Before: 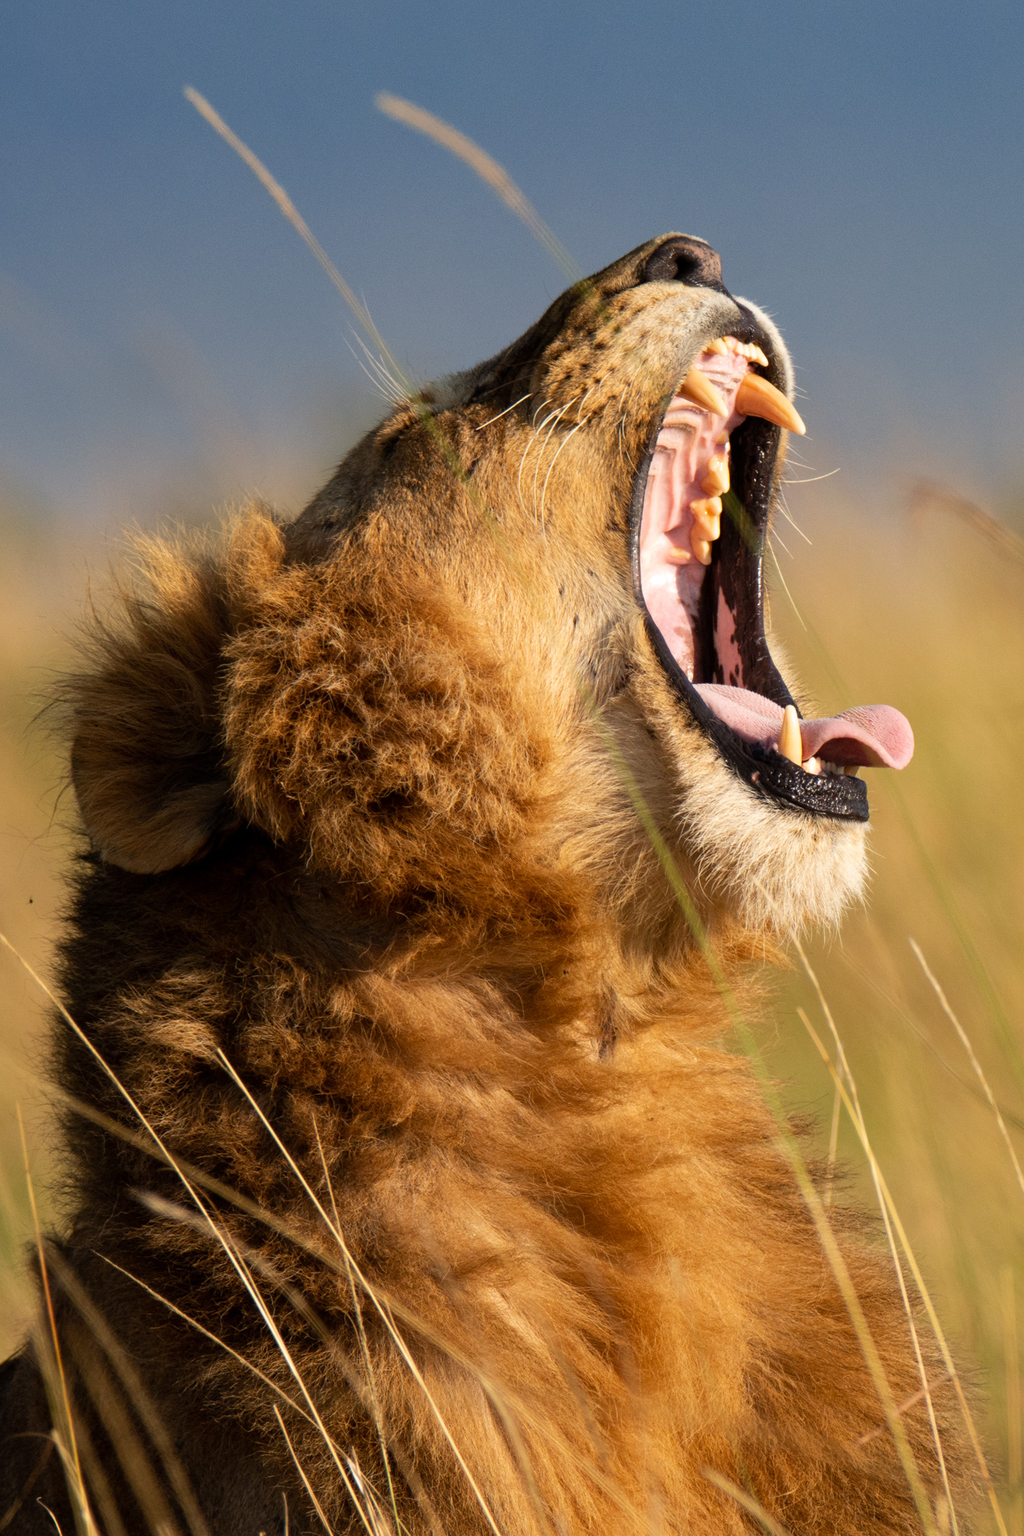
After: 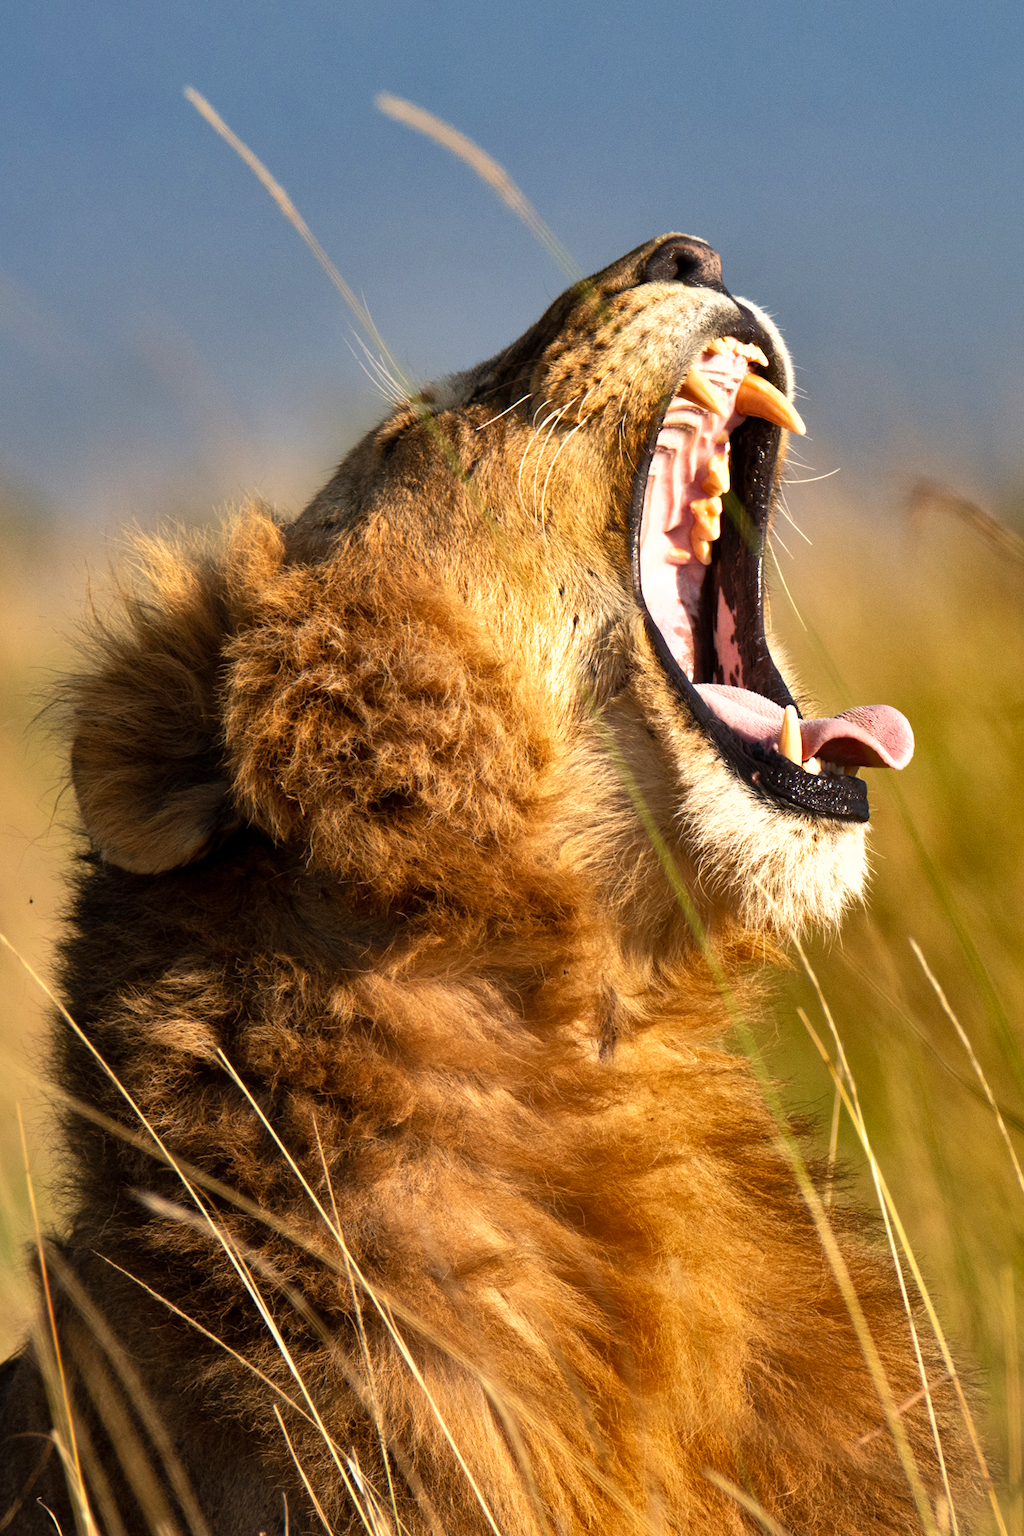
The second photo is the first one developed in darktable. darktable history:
exposure: exposure 0.201 EV, compensate exposure bias true, compensate highlight preservation false
shadows and highlights: shadows 17.26, highlights -84.75, soften with gaussian
